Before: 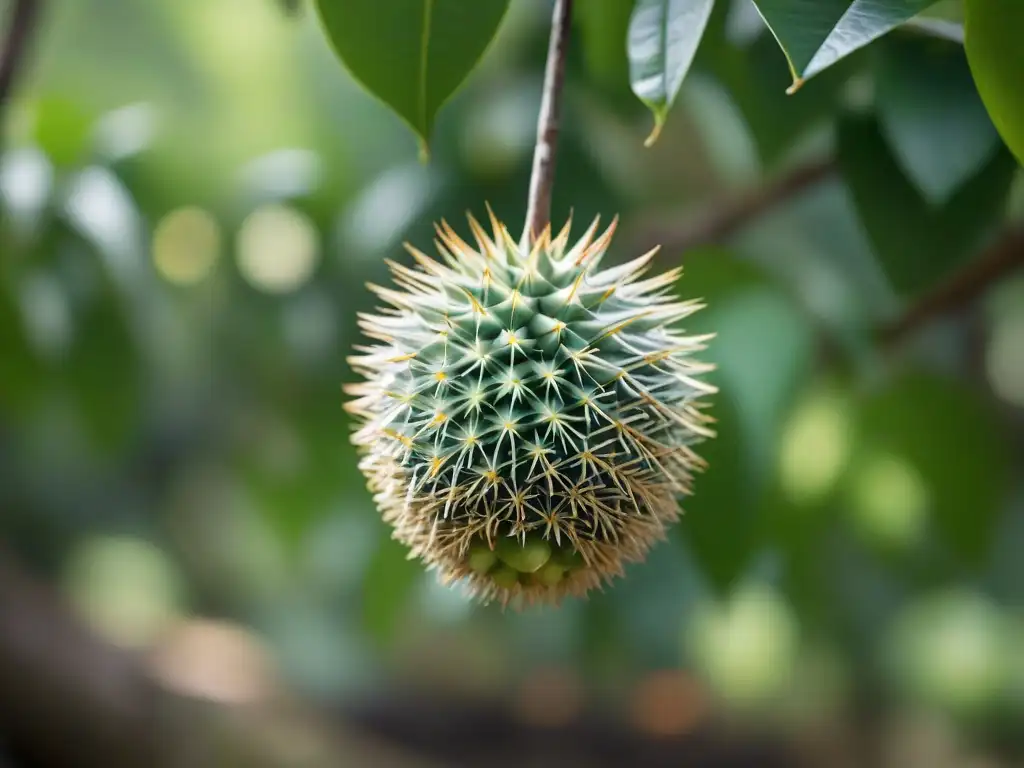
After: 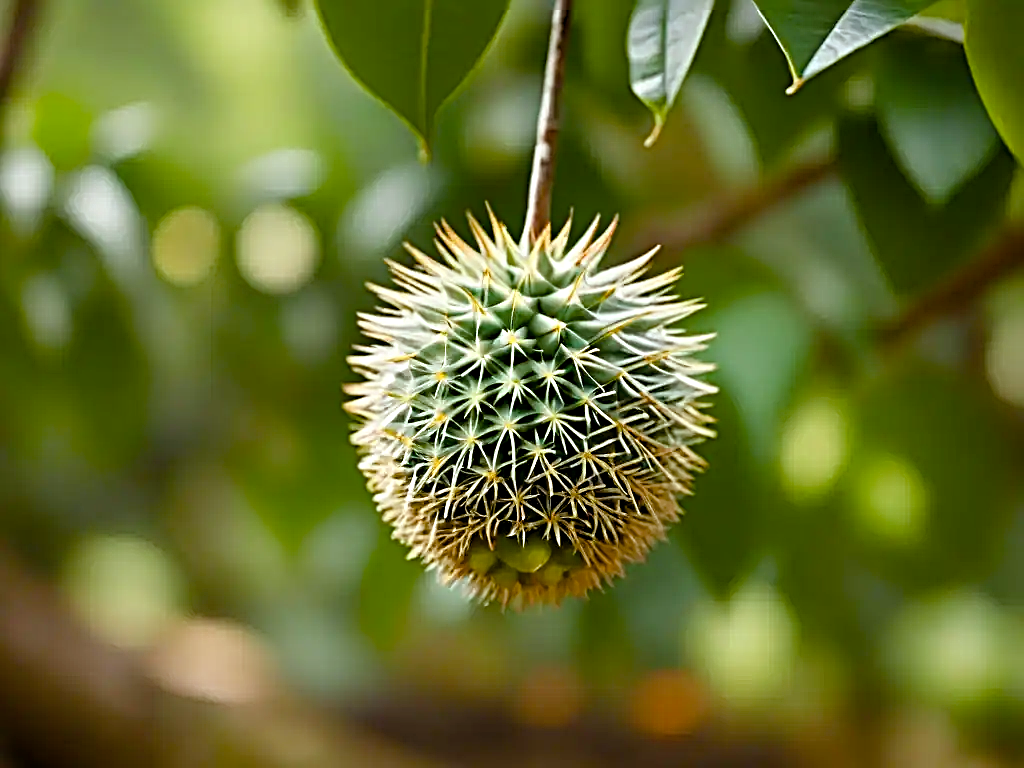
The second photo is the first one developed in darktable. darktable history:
sharpen: radius 3.674, amount 0.945
color balance rgb: power › chroma 2.514%, power › hue 69.14°, perceptual saturation grading › global saturation 20%, perceptual saturation grading › highlights -24.908%, perceptual saturation grading › shadows 49.361%
shadows and highlights: soften with gaussian
